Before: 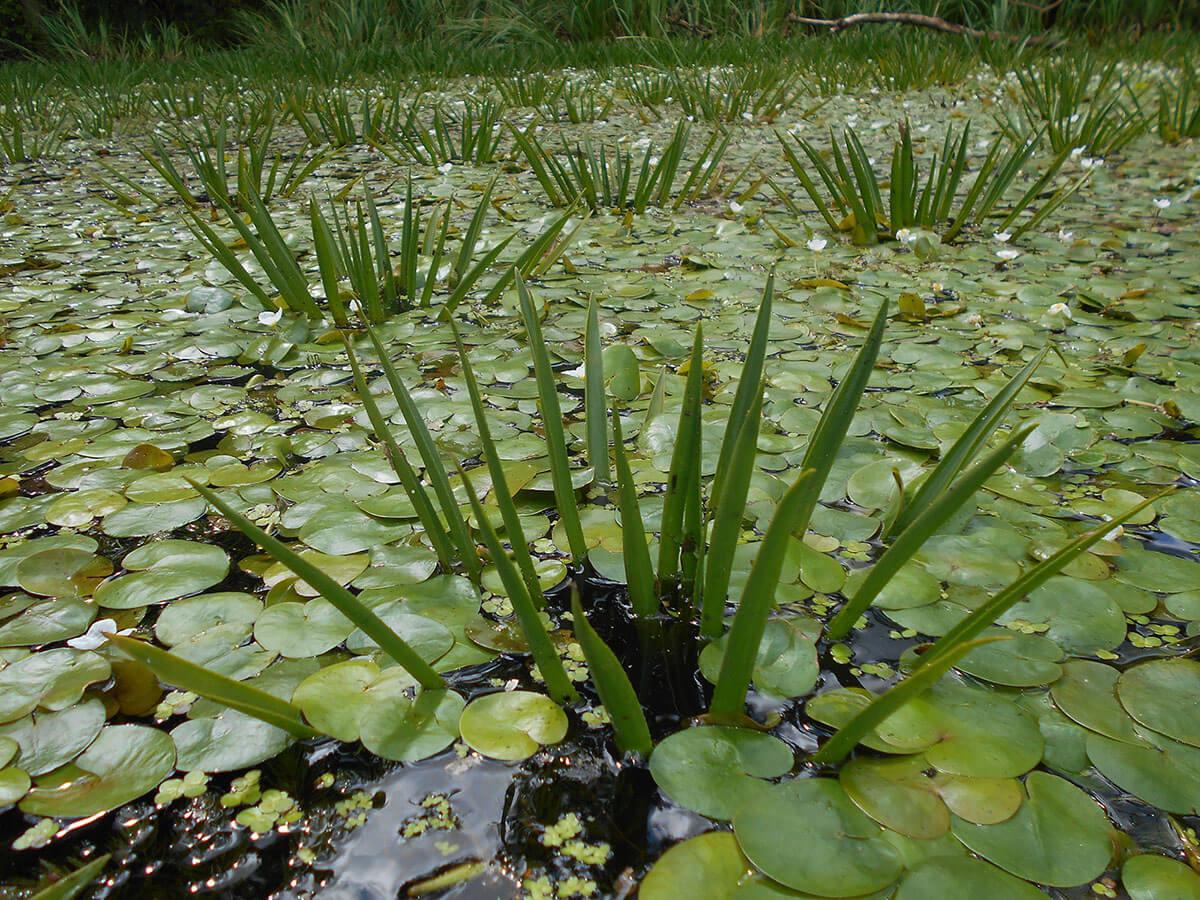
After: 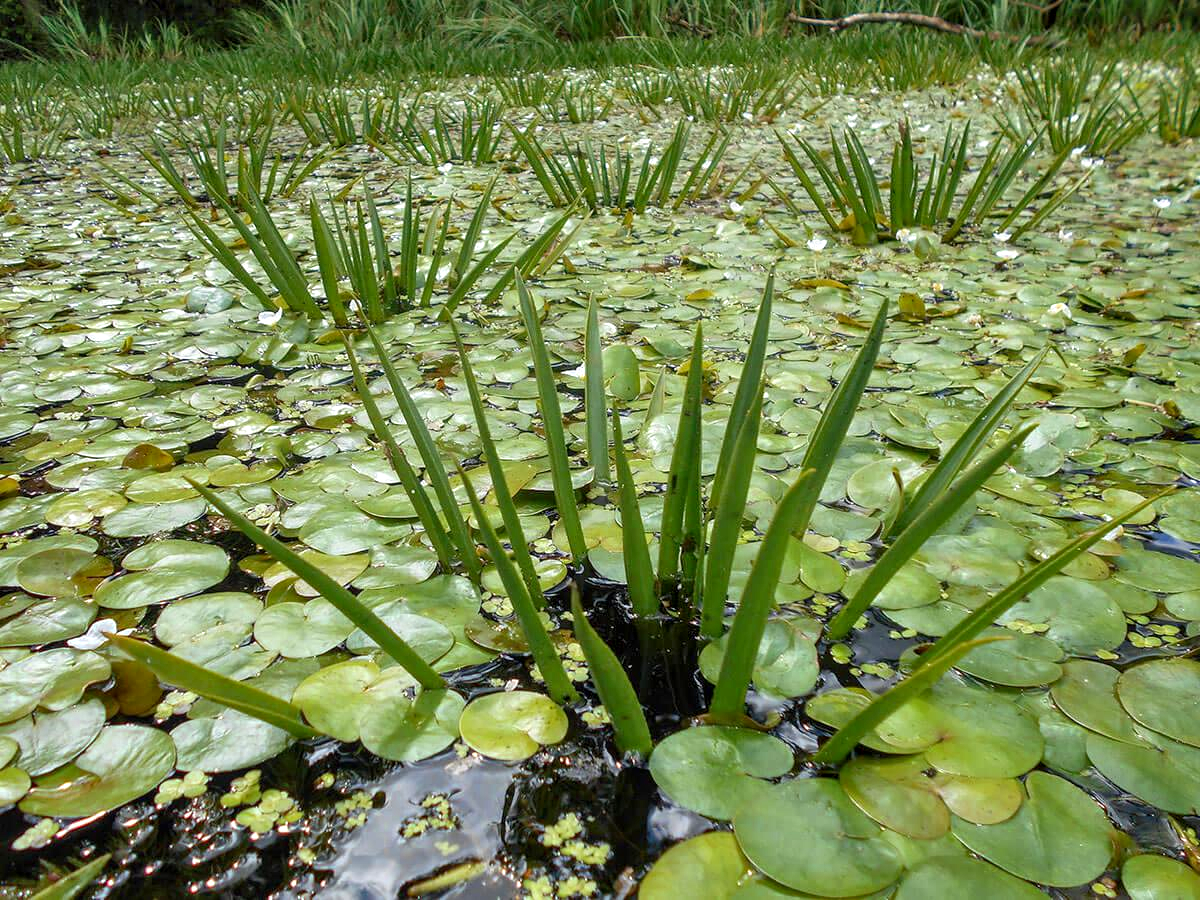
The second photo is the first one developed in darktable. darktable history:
local contrast: detail 130%
levels: white 99.96%, levels [0, 0.435, 0.917]
color zones: curves: ch0 [(0.25, 0.5) (0.463, 0.627) (0.484, 0.637) (0.75, 0.5)]
shadows and highlights: low approximation 0.01, soften with gaussian
